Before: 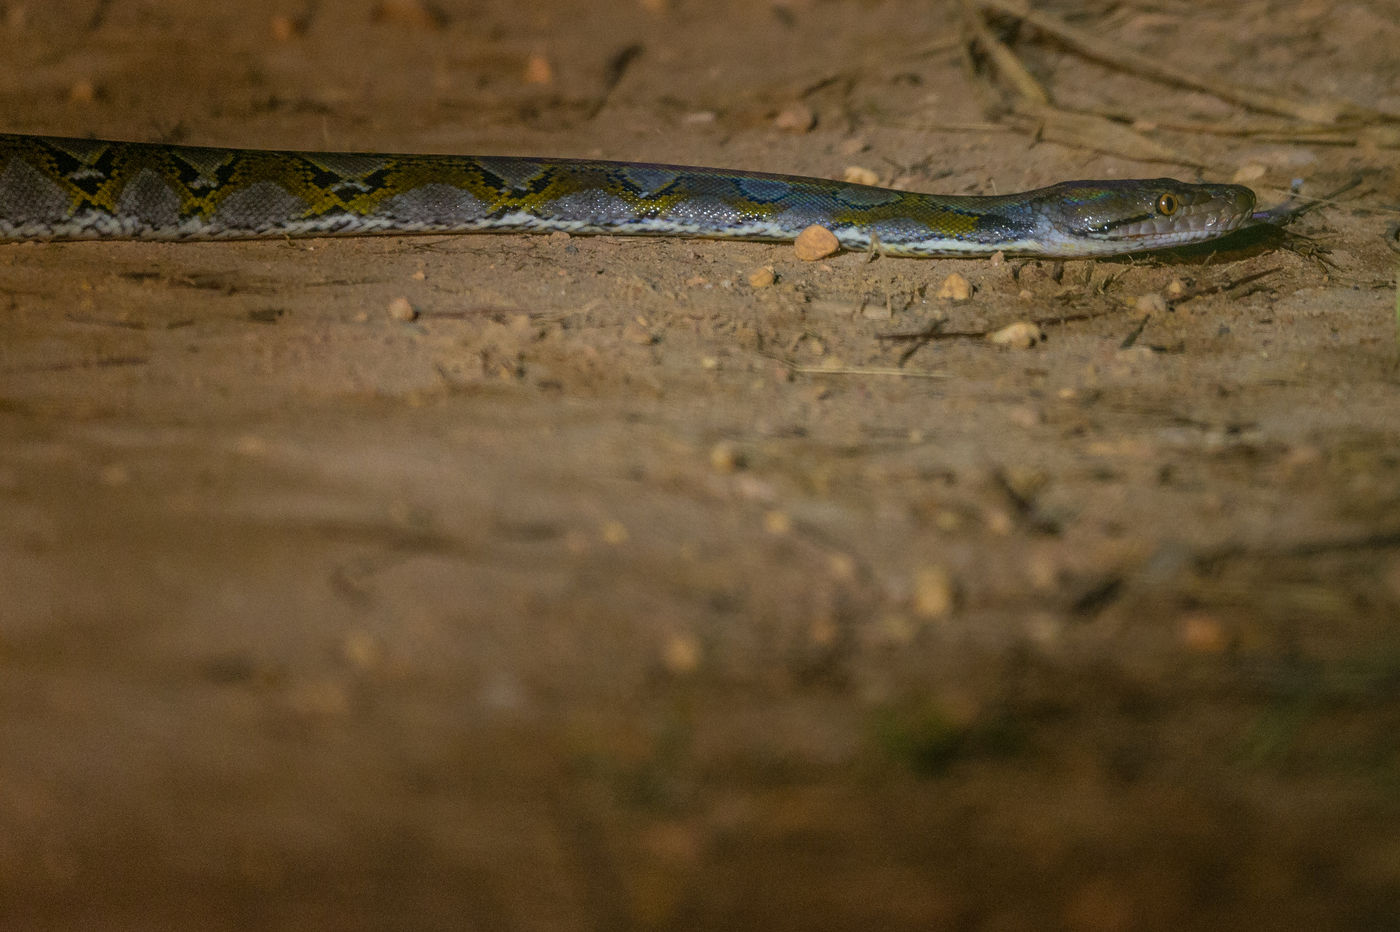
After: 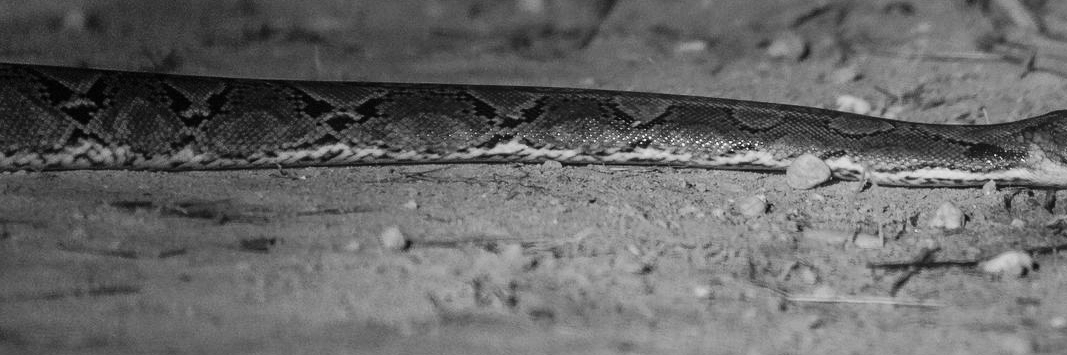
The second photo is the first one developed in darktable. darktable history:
white balance: red 0.976, blue 1.04
monochrome: on, module defaults
base curve: curves: ch0 [(0, 0) (0.032, 0.025) (0.121, 0.166) (0.206, 0.329) (0.605, 0.79) (1, 1)], preserve colors none
crop: left 0.579%, top 7.627%, right 23.167%, bottom 54.275%
